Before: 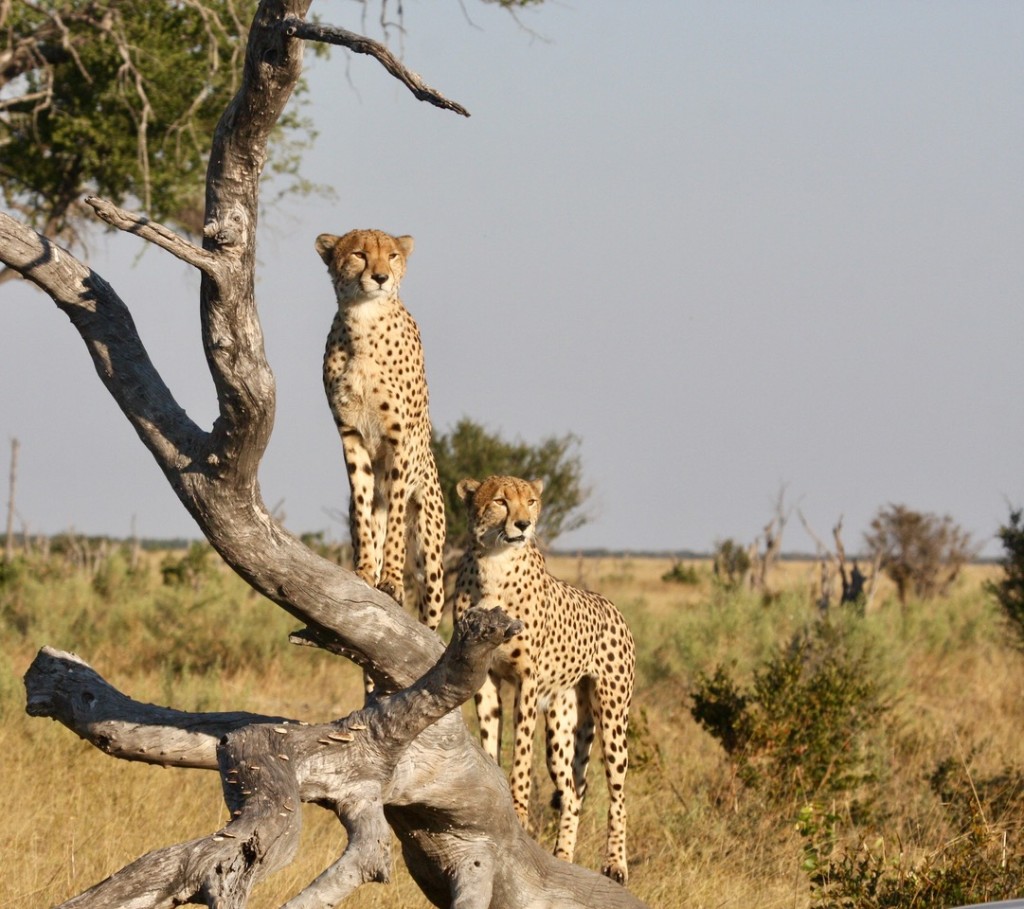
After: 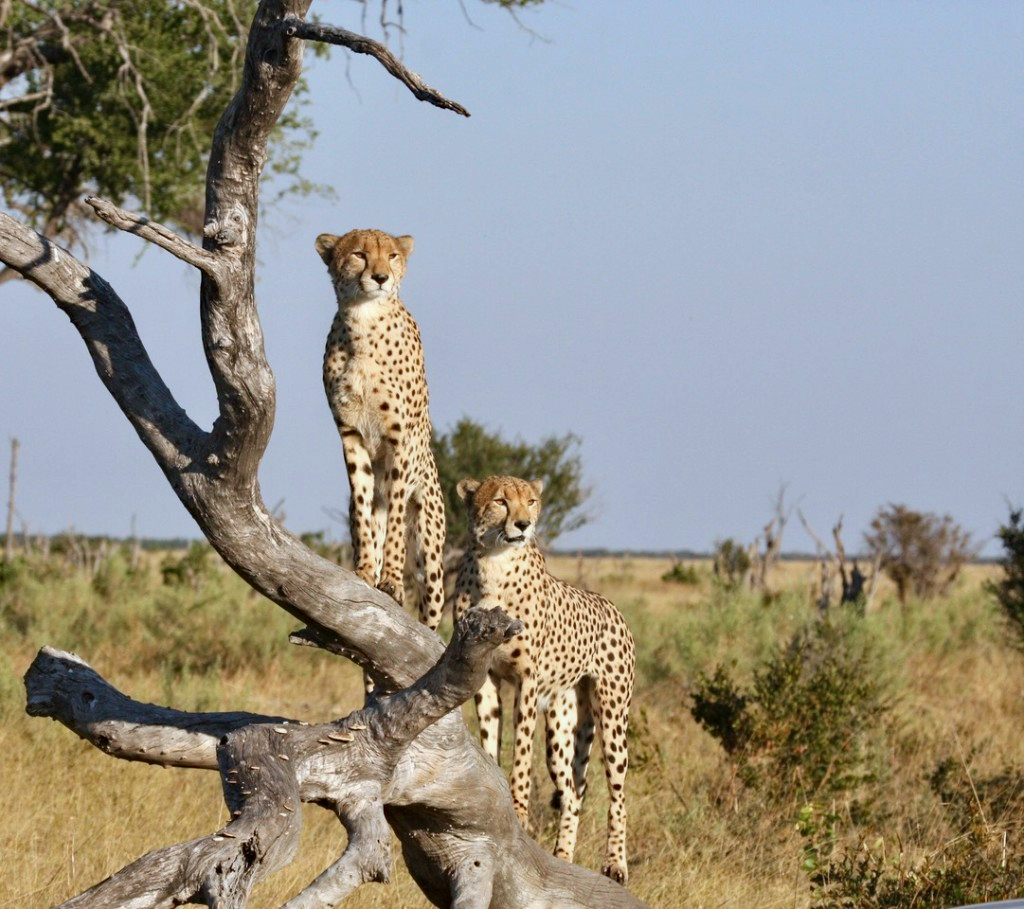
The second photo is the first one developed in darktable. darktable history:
color calibration: x 0.37, y 0.377, temperature 4289.93 K
haze removal: compatibility mode true, adaptive false
